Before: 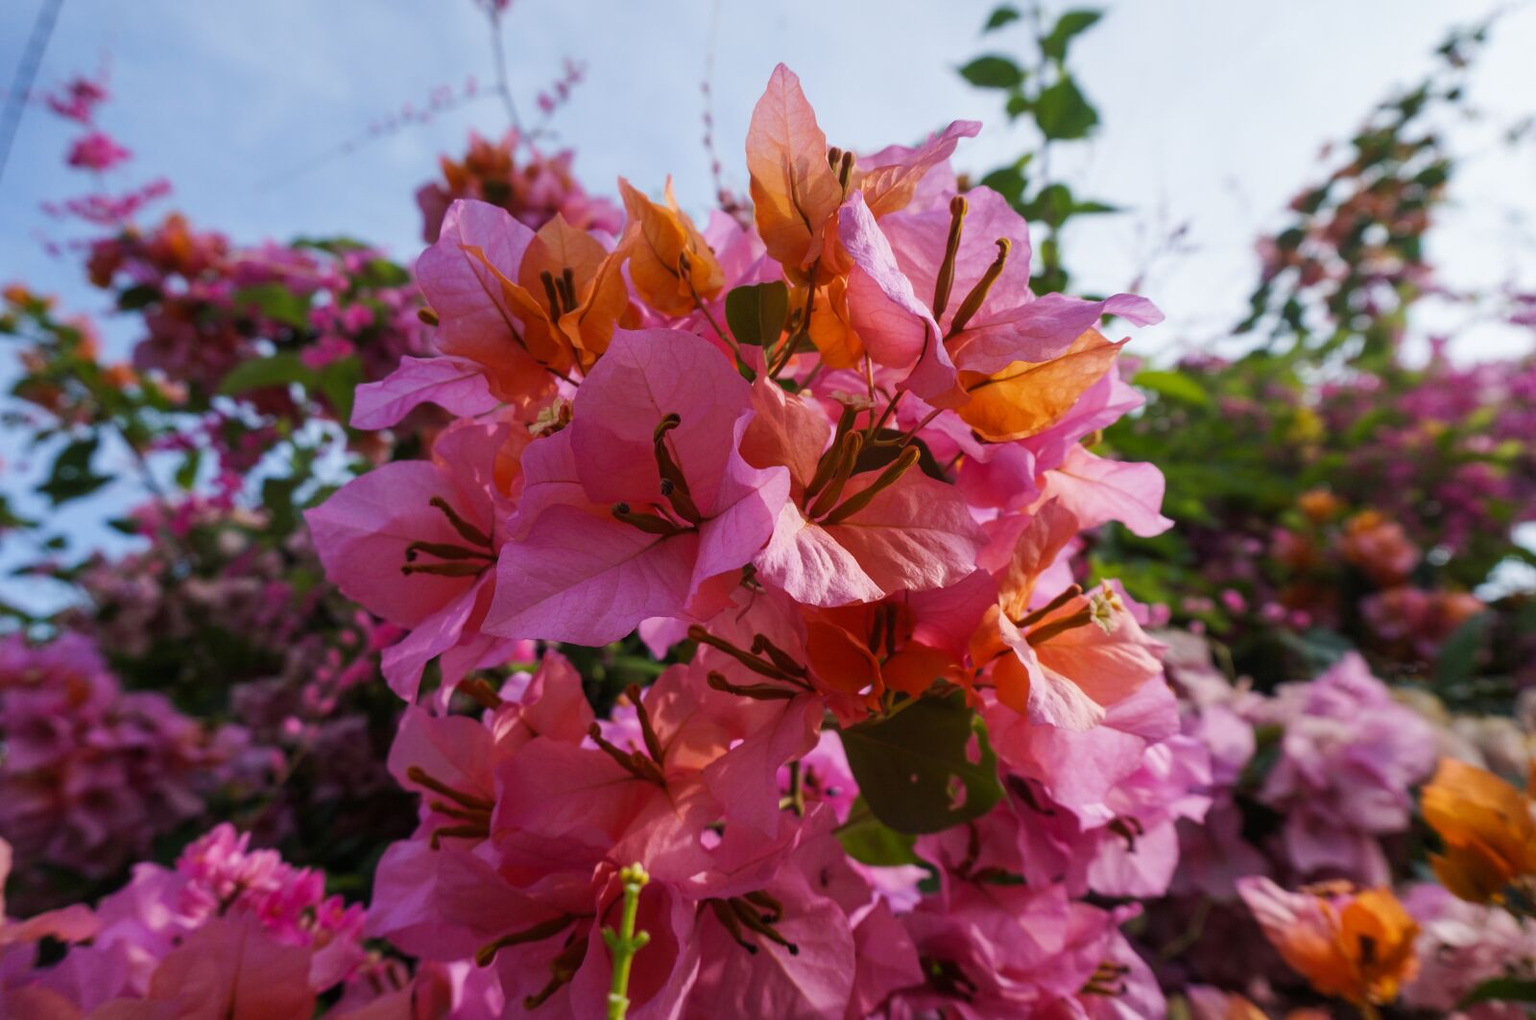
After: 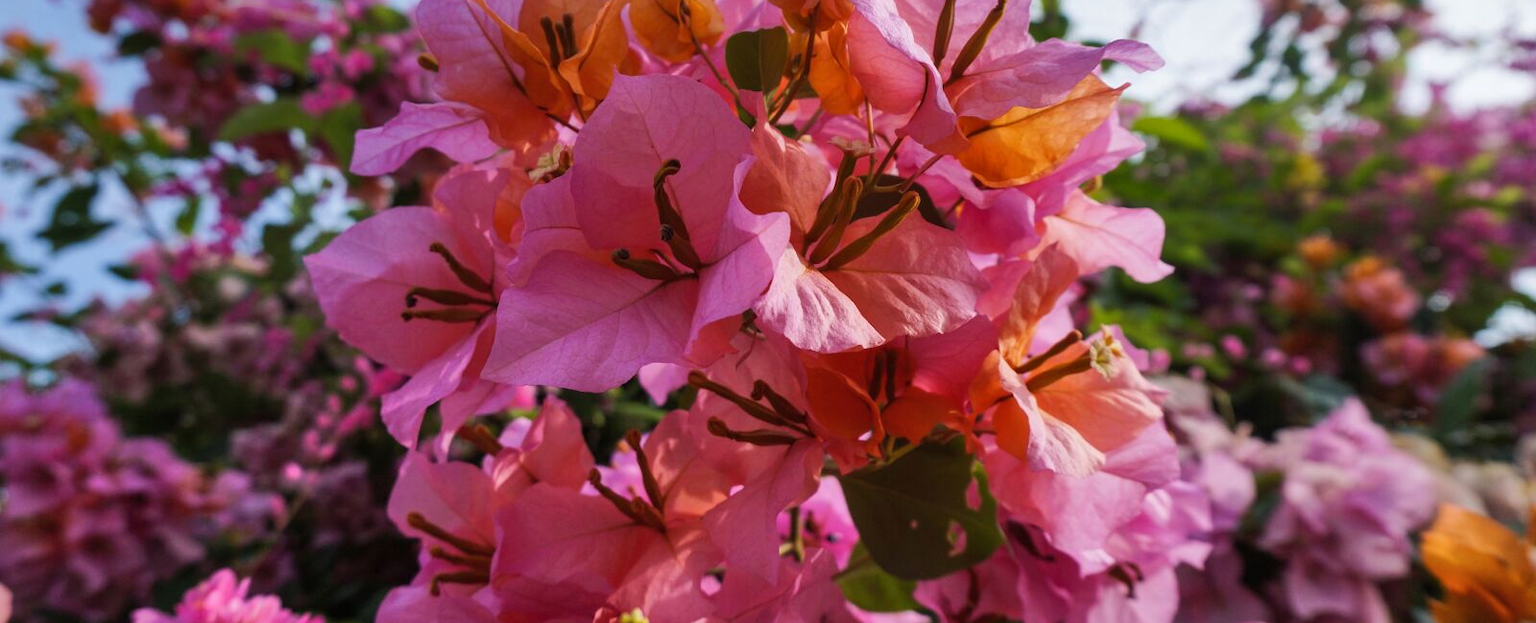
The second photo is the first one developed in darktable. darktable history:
crop and rotate: top 24.979%, bottom 13.956%
shadows and highlights: soften with gaussian
